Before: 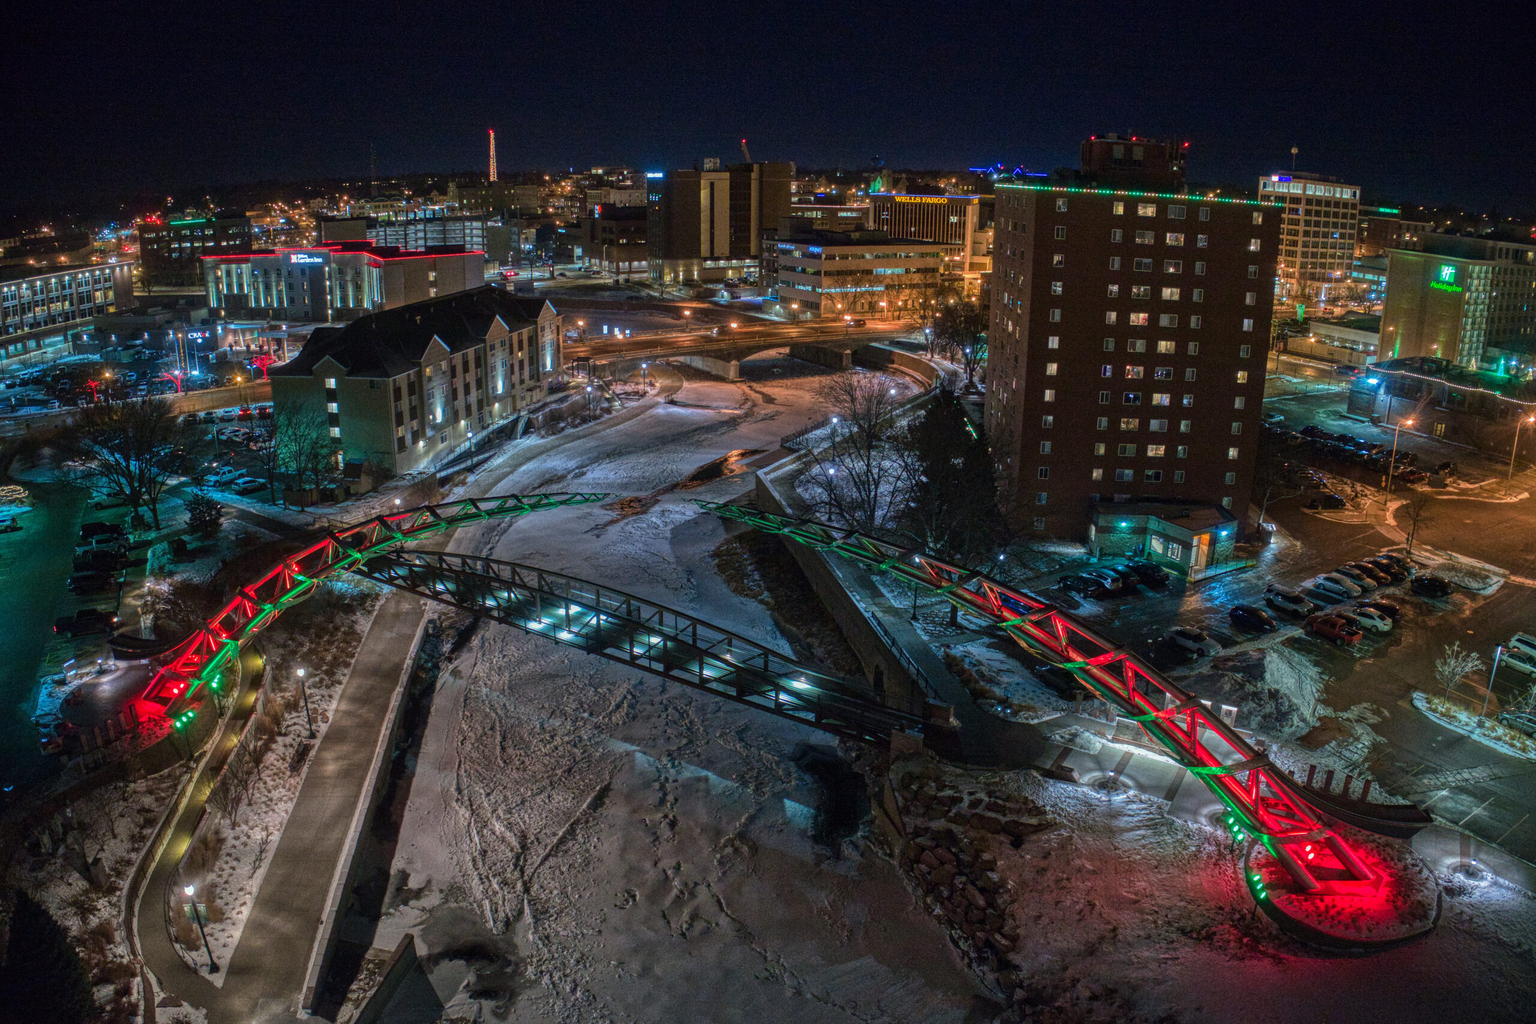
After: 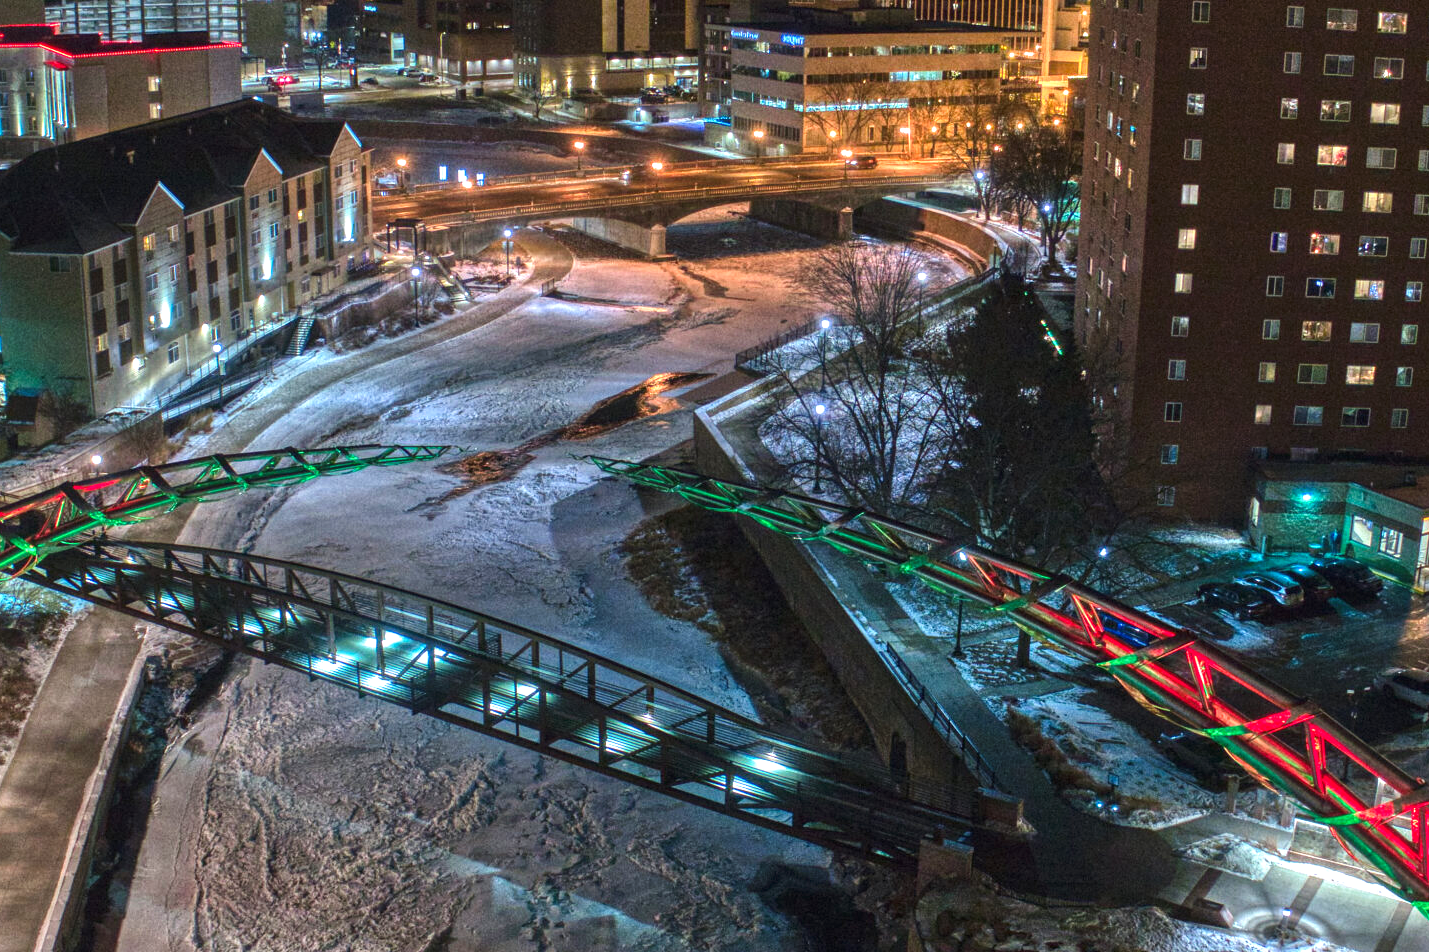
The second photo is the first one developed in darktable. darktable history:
tone curve: curves: ch0 [(0, 0) (0.003, 0.014) (0.011, 0.019) (0.025, 0.029) (0.044, 0.047) (0.069, 0.071) (0.1, 0.101) (0.136, 0.131) (0.177, 0.166) (0.224, 0.212) (0.277, 0.263) (0.335, 0.32) (0.399, 0.387) (0.468, 0.459) (0.543, 0.541) (0.623, 0.626) (0.709, 0.717) (0.801, 0.813) (0.898, 0.909) (1, 1)], preserve colors none
exposure: black level correction 0, exposure 0.953 EV, compensate exposure bias true, compensate highlight preservation false
crop and rotate: left 22.13%, top 22.054%, right 22.026%, bottom 22.102%
